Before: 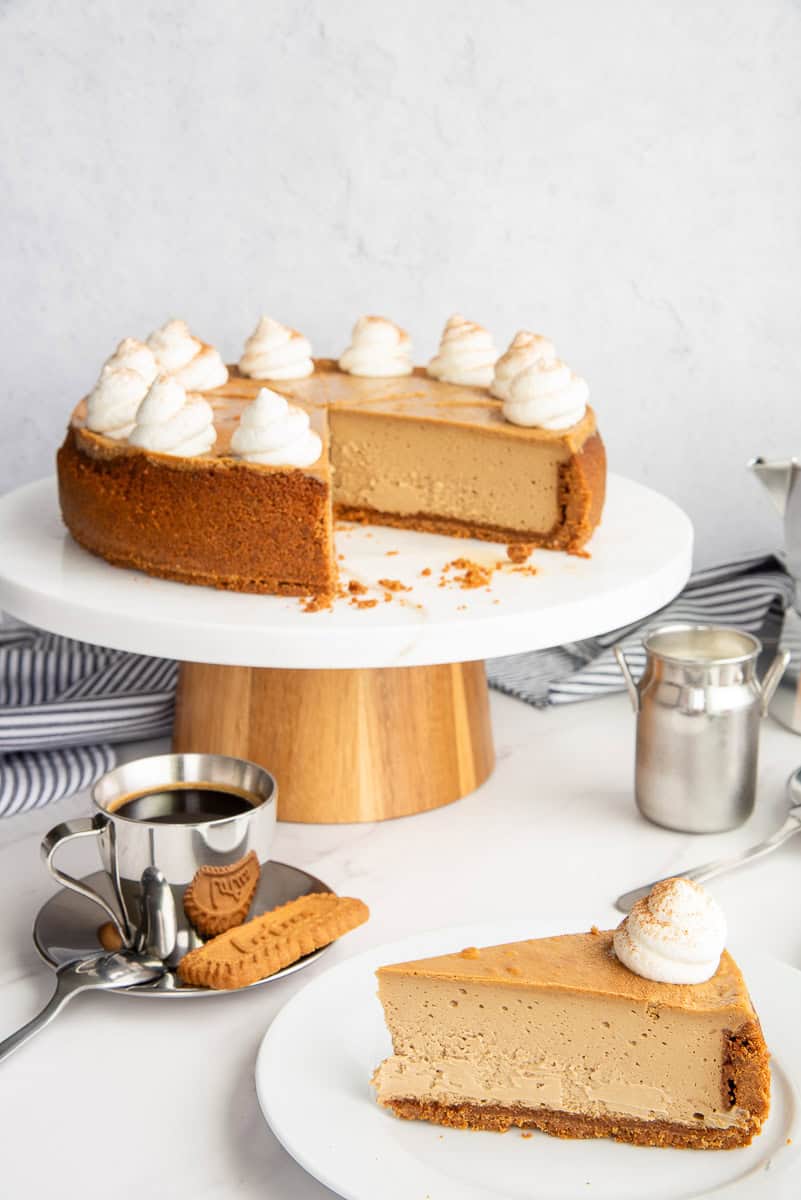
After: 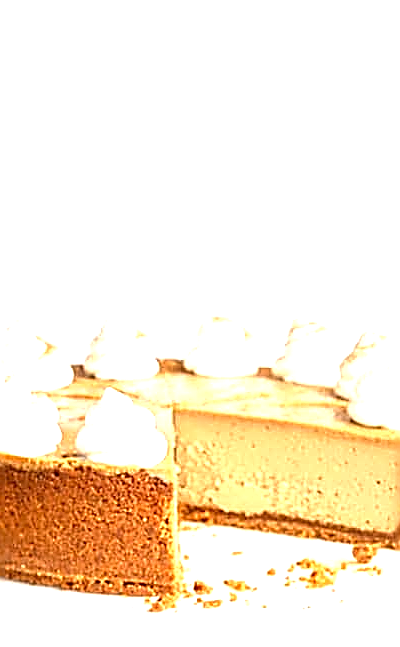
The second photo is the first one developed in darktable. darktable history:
sharpen: amount 1.854
crop: left 19.474%, right 30.539%, bottom 46.045%
local contrast: highlights 104%, shadows 98%, detail 119%, midtone range 0.2
exposure: exposure 1.071 EV, compensate highlight preservation false
